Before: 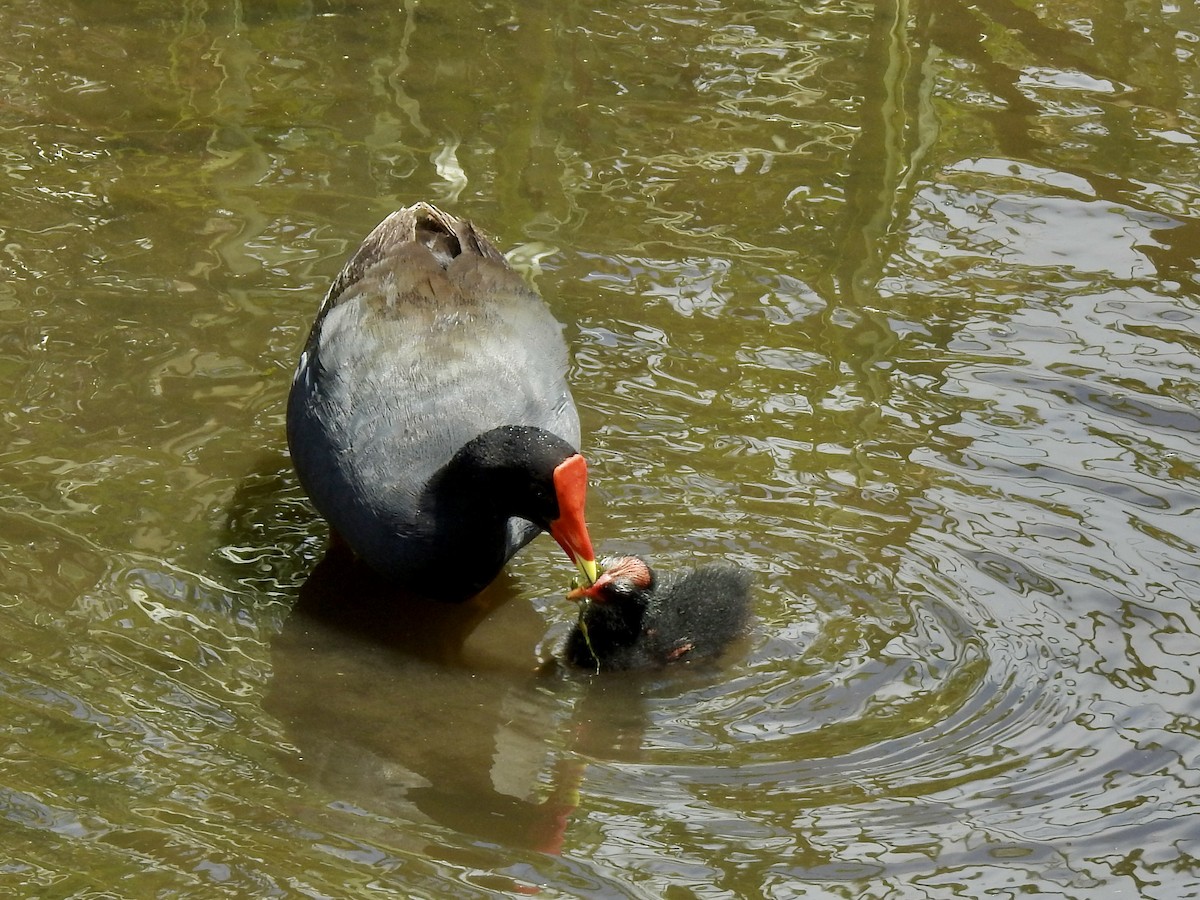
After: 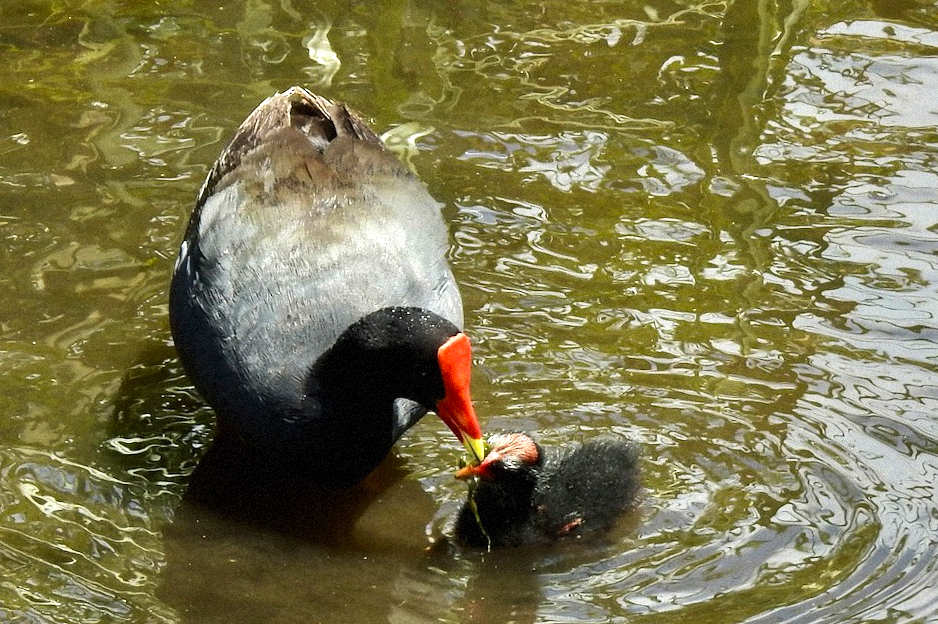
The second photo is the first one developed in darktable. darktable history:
rotate and perspective: rotation -2.12°, lens shift (vertical) 0.009, lens shift (horizontal) -0.008, automatic cropping original format, crop left 0.036, crop right 0.964, crop top 0.05, crop bottom 0.959
grain: mid-tones bias 0%
tone equalizer: -8 EV -0.75 EV, -7 EV -0.7 EV, -6 EV -0.6 EV, -5 EV -0.4 EV, -3 EV 0.4 EV, -2 EV 0.6 EV, -1 EV 0.7 EV, +0 EV 0.75 EV, edges refinement/feathering 500, mask exposure compensation -1.57 EV, preserve details no
crop: left 7.856%, top 11.836%, right 10.12%, bottom 15.387%
